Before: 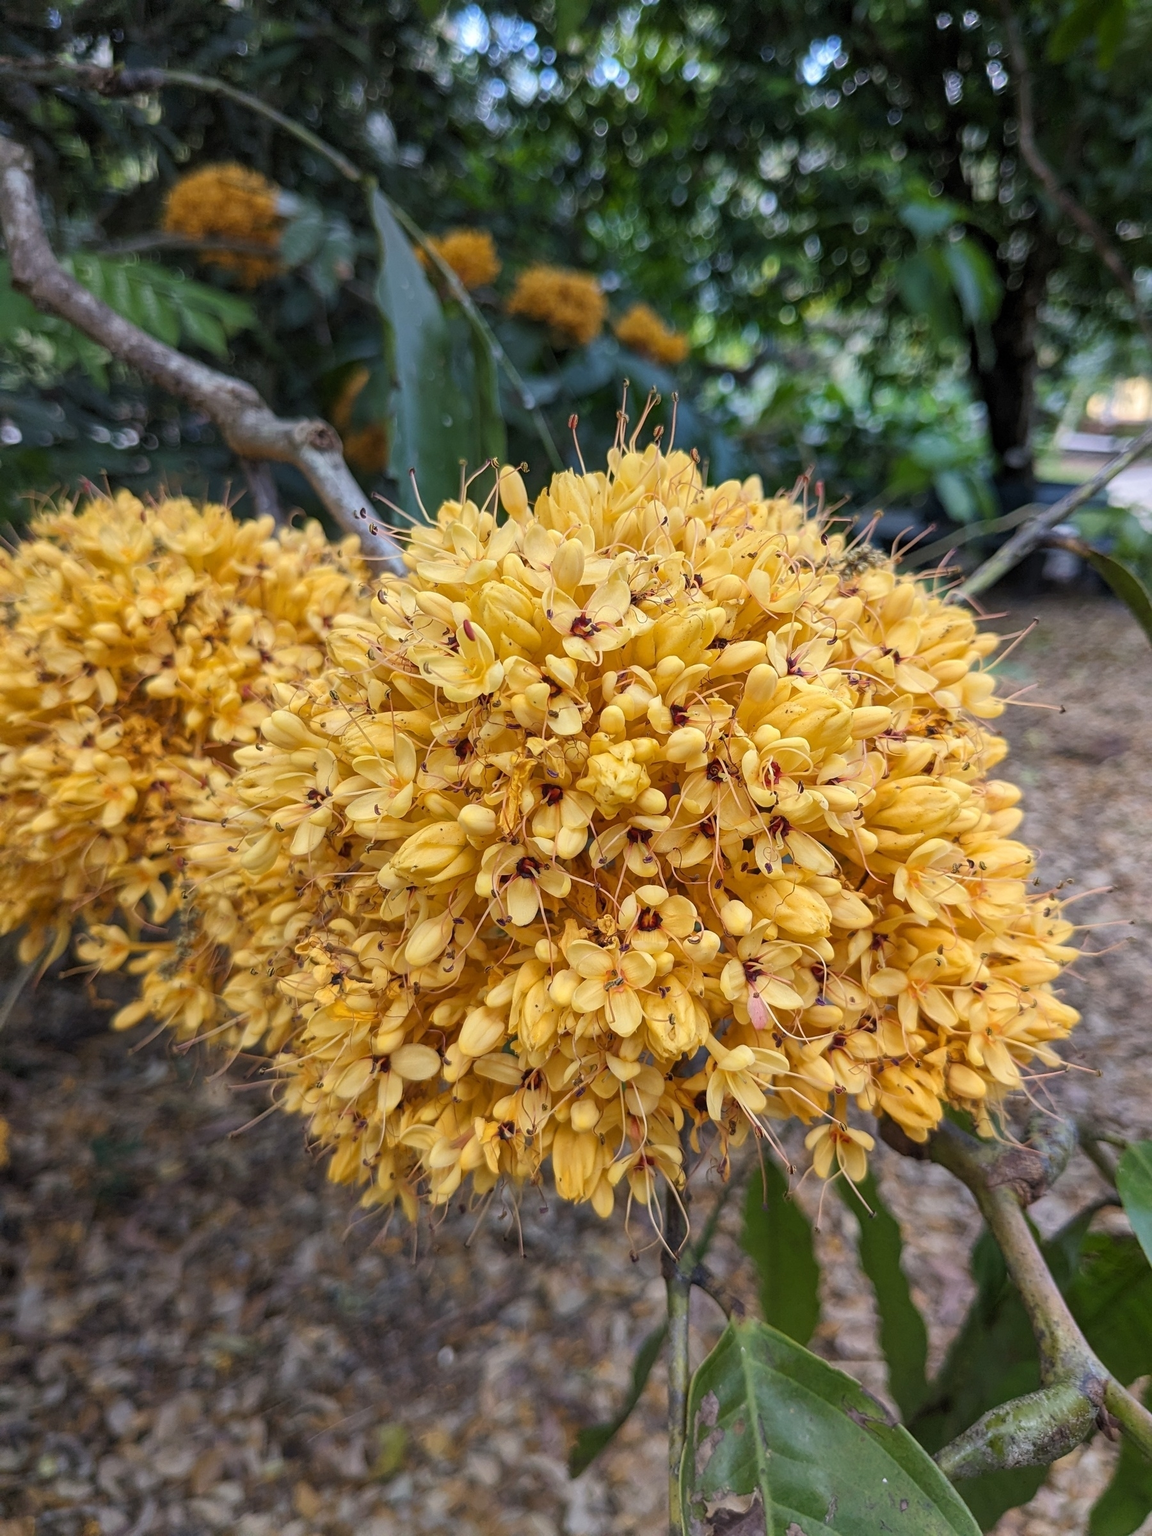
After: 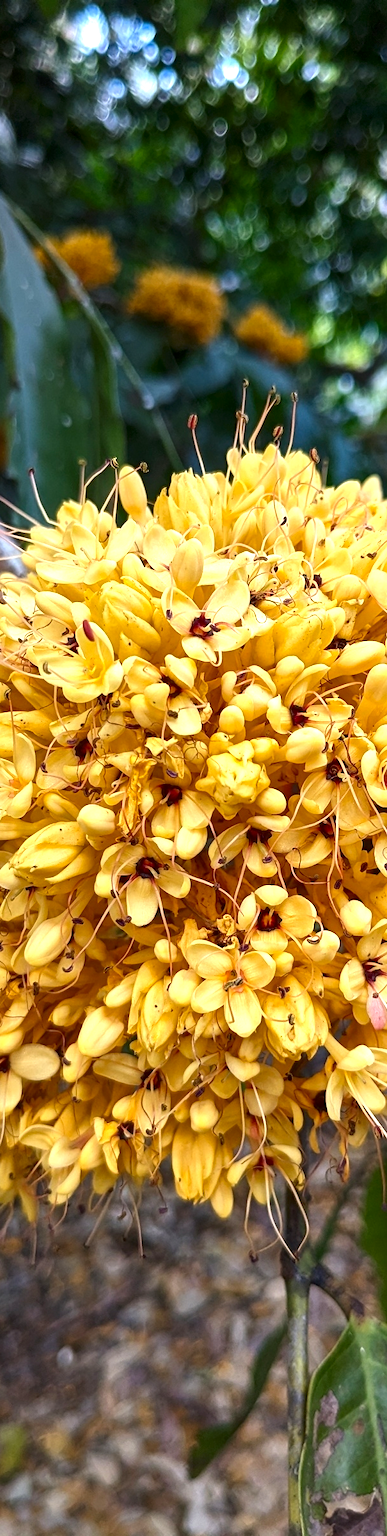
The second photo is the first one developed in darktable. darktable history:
contrast brightness saturation: brightness -0.203, saturation 0.076
crop: left 33.058%, right 33.258%
exposure: exposure 0.77 EV, compensate highlight preservation false
